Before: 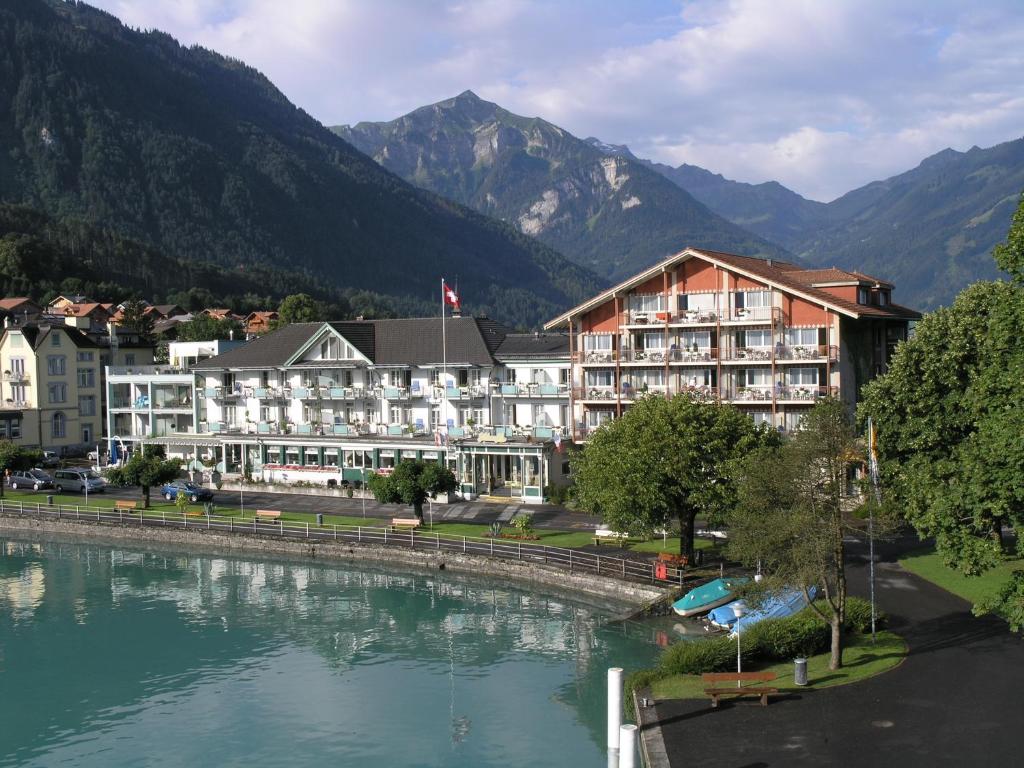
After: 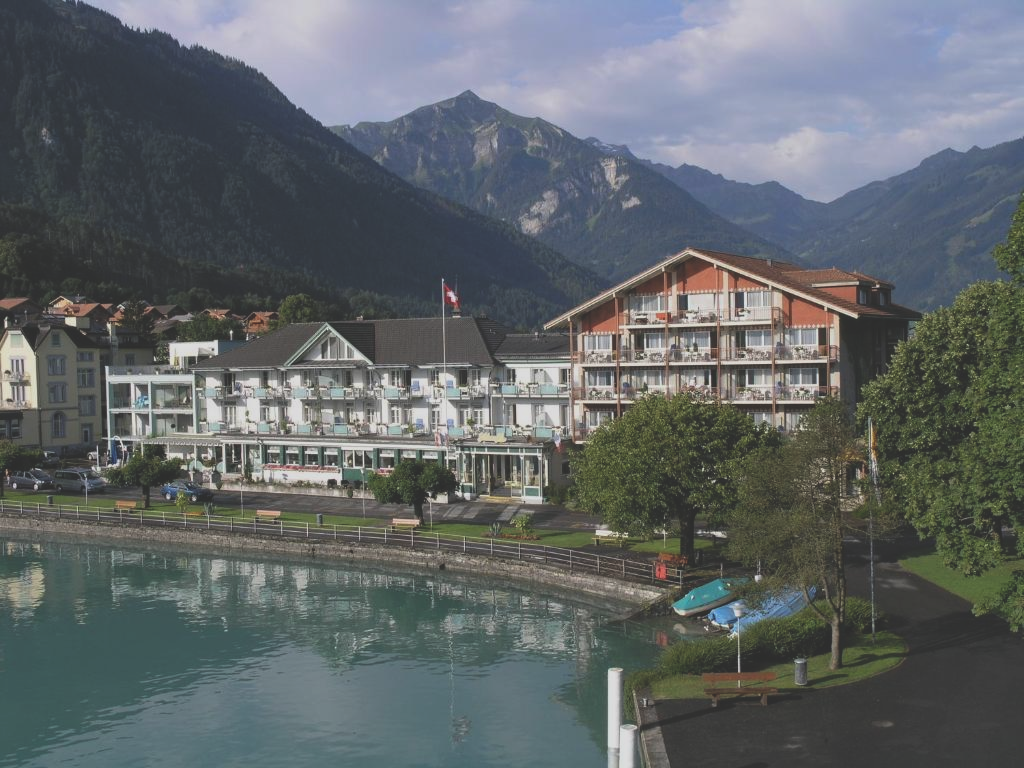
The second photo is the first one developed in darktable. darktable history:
exposure: black level correction -0.036, exposure -0.498 EV, compensate exposure bias true, compensate highlight preservation false
